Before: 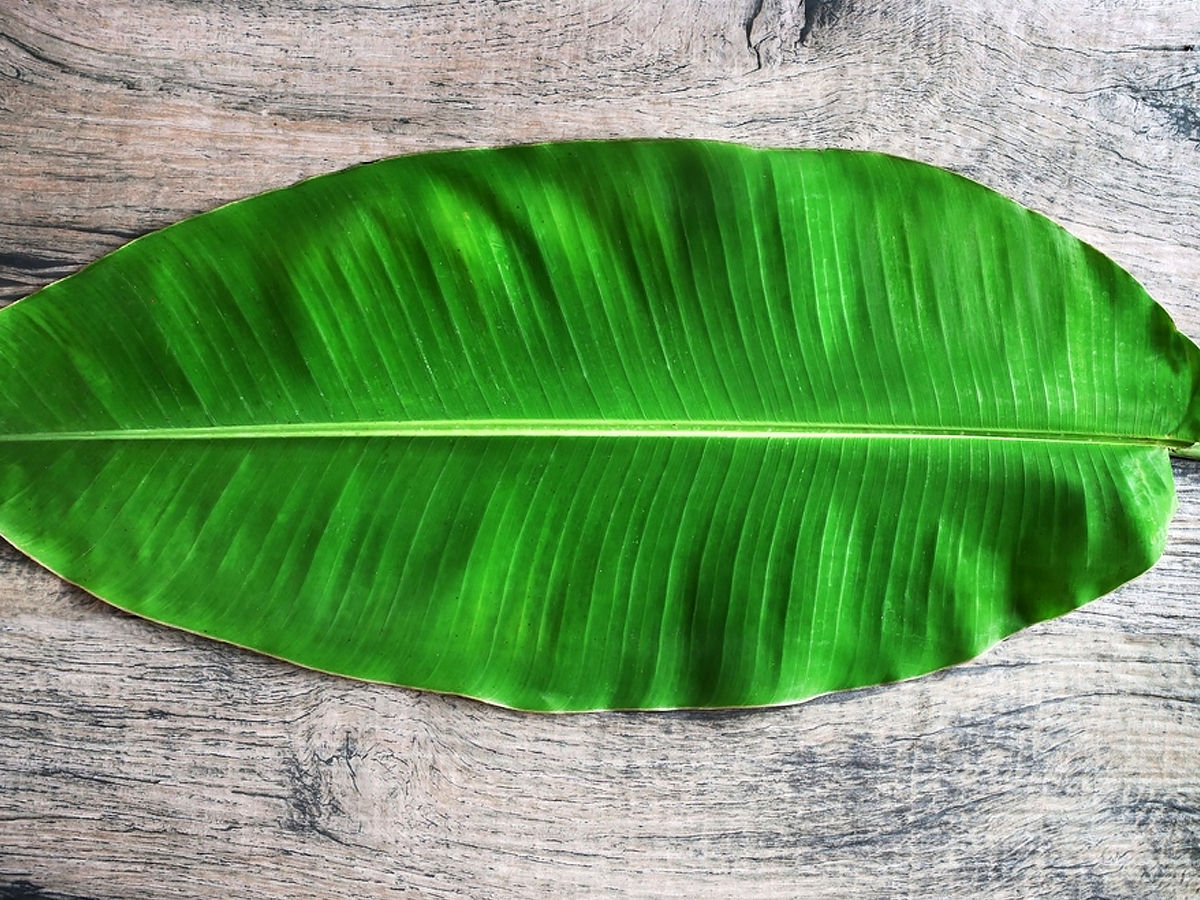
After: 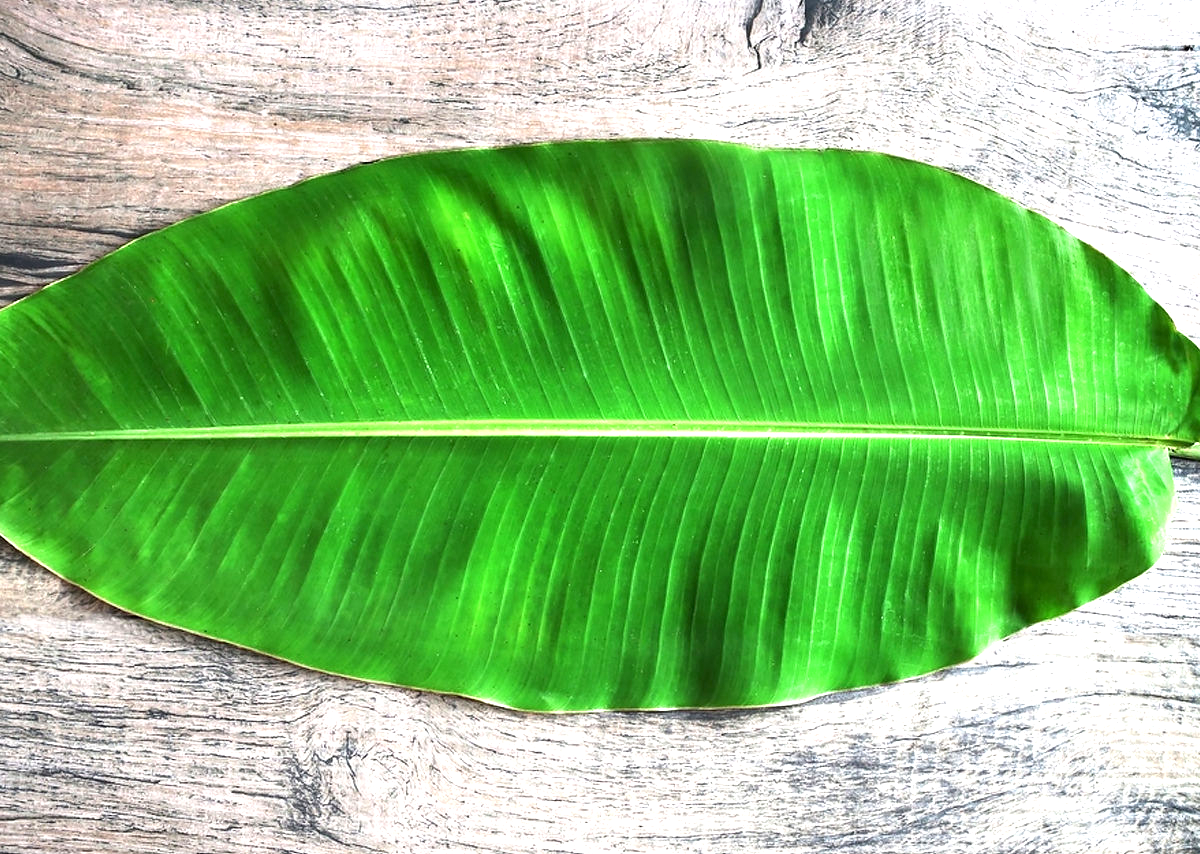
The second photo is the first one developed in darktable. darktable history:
crop and rotate: top 0.003%, bottom 5.09%
exposure: exposure 0.816 EV, compensate exposure bias true, compensate highlight preservation false
